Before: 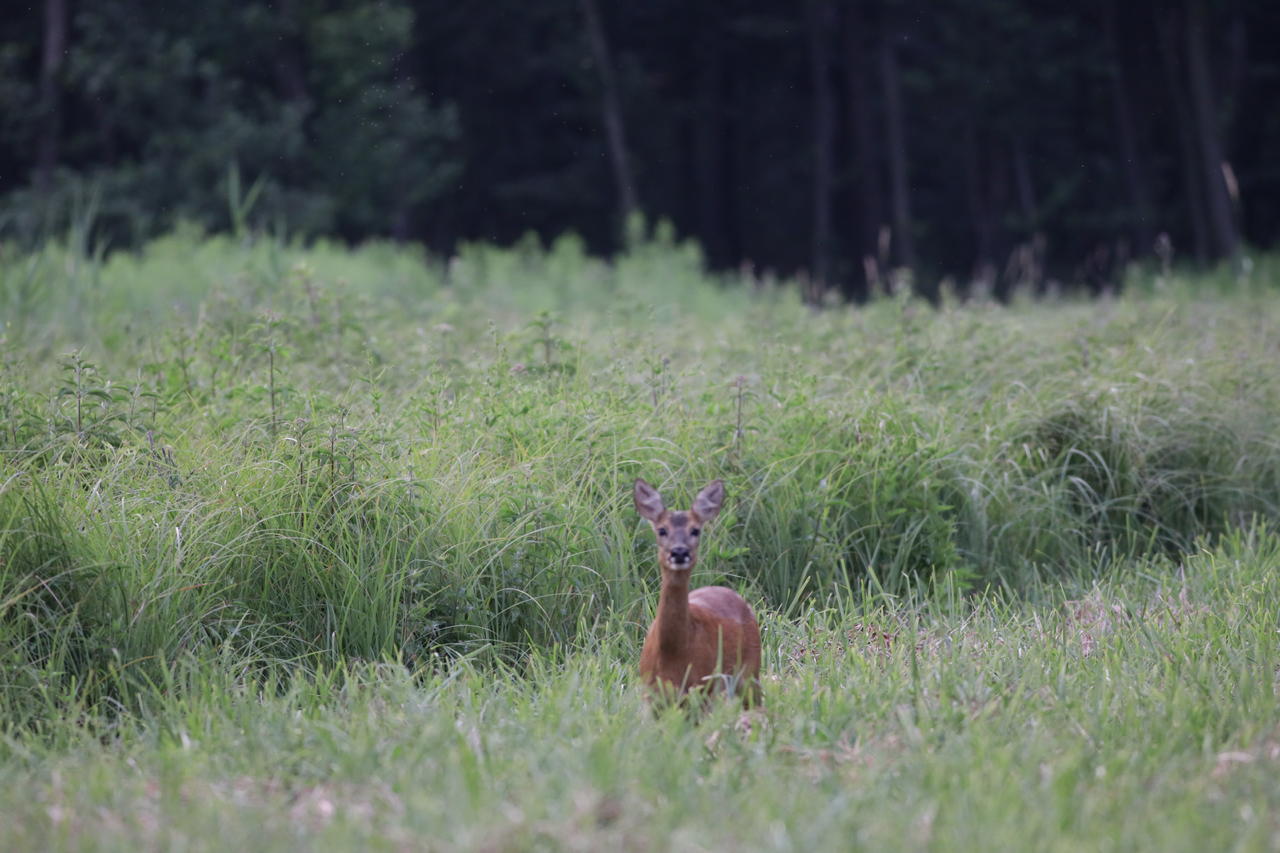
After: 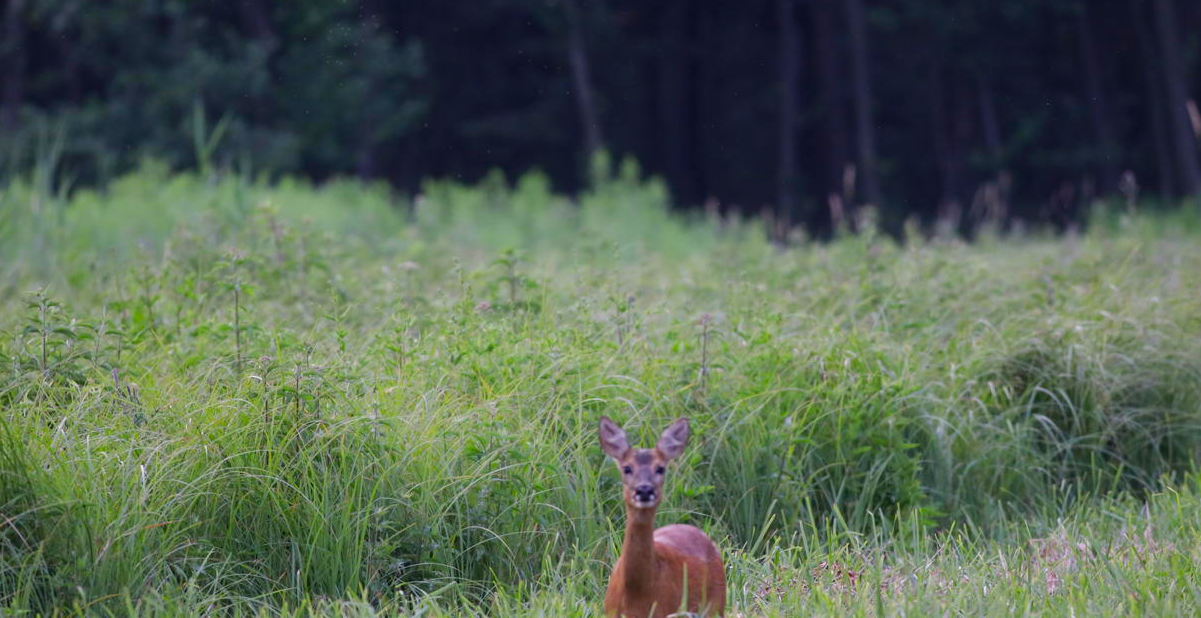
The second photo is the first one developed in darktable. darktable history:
color balance rgb: linear chroma grading › global chroma 15%, perceptual saturation grading › global saturation 30%
color correction: saturation 0.99
crop: left 2.737%, top 7.287%, right 3.421%, bottom 20.179%
